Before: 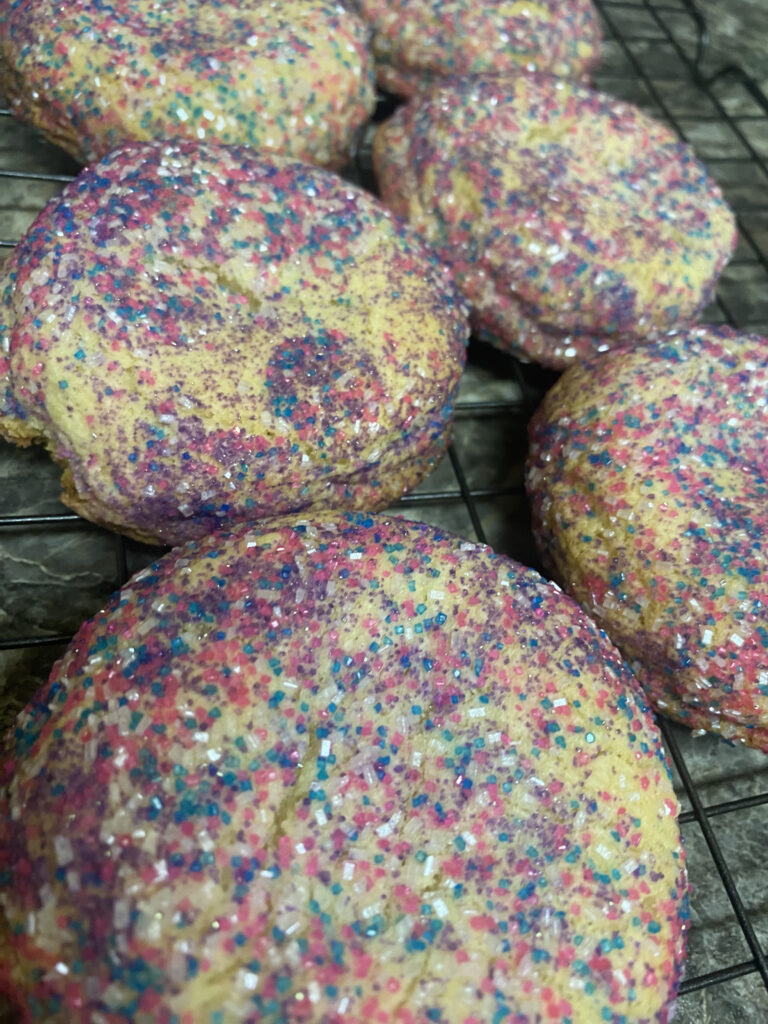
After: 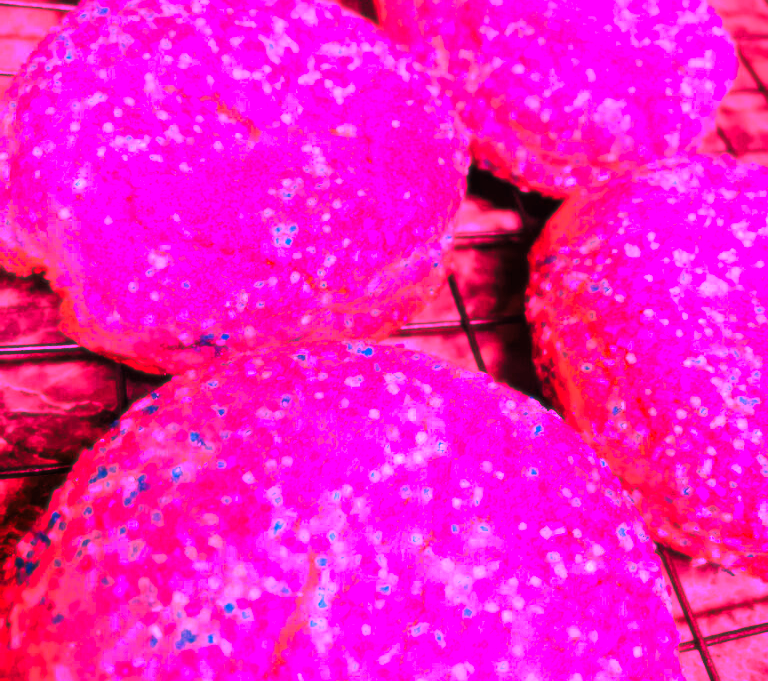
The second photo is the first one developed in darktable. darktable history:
white balance: red 4.26, blue 1.802
base curve: curves: ch0 [(0, 0) (0.073, 0.04) (0.157, 0.139) (0.492, 0.492) (0.758, 0.758) (1, 1)], preserve colors none
crop: top 16.727%, bottom 16.727%
color balance: contrast 6.48%, output saturation 113.3%
soften: size 10%, saturation 50%, brightness 0.2 EV, mix 10%
